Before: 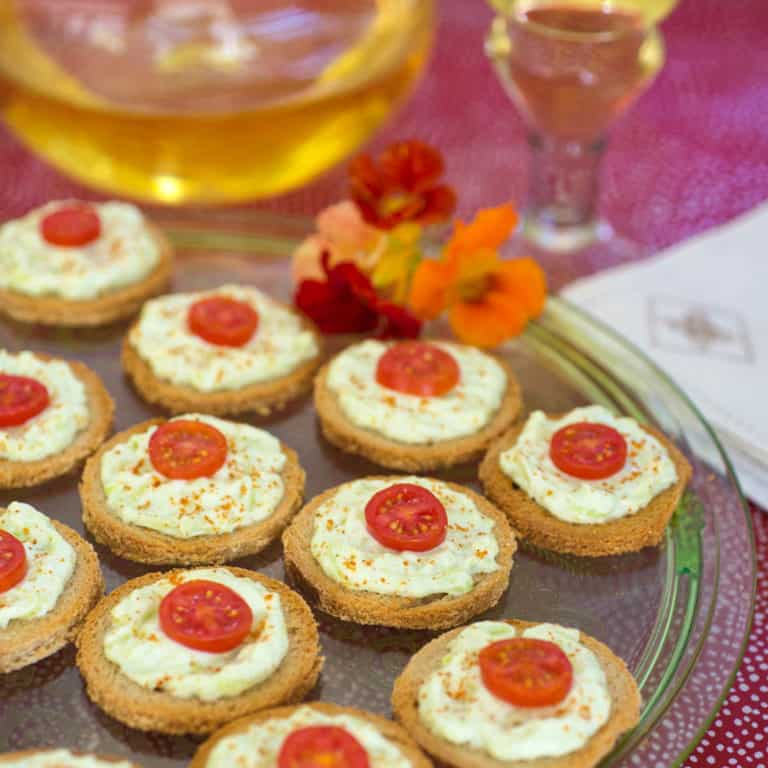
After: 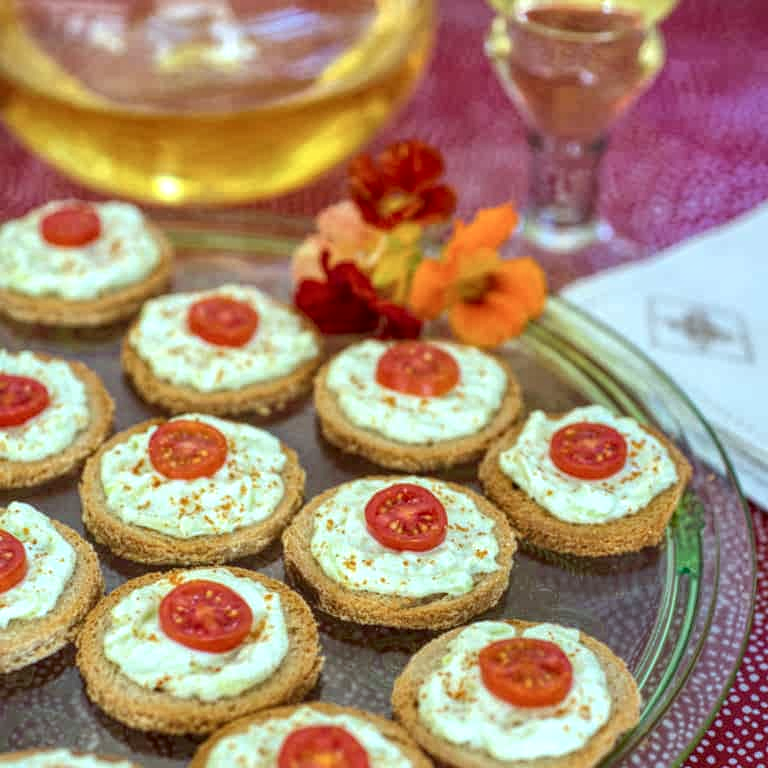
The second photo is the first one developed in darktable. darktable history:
local contrast: highlights 100%, shadows 100%, detail 200%, midtone range 0.2
color correction: highlights a* -10.04, highlights b* -10.37
